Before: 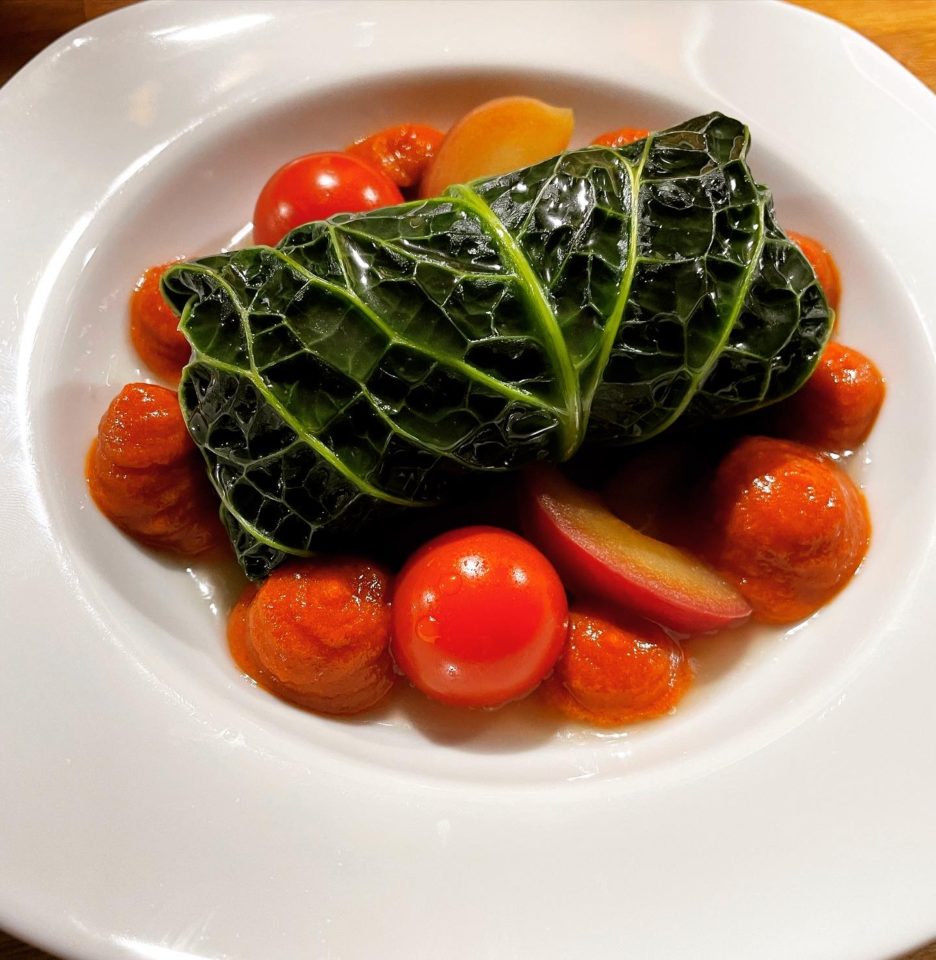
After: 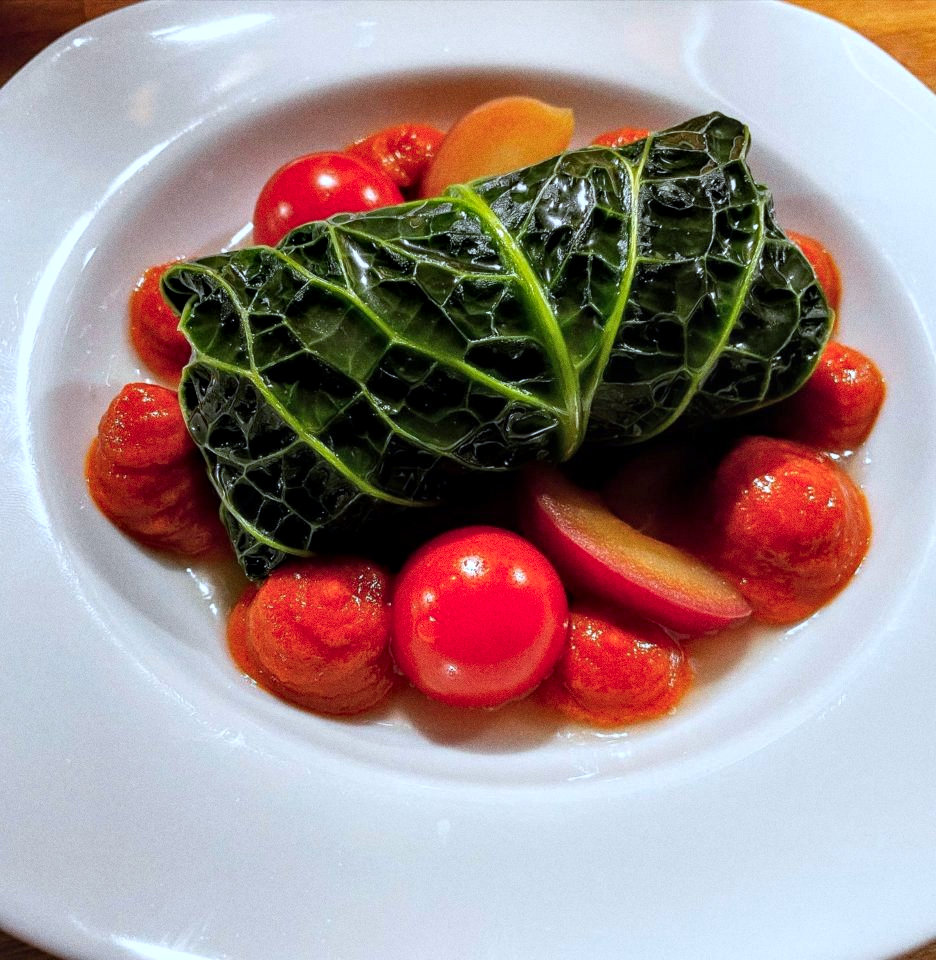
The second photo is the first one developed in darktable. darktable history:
grain: coarseness 0.09 ISO
color calibration: output R [0.972, 0.068, -0.094, 0], output G [-0.178, 1.216, -0.086, 0], output B [0.095, -0.136, 0.98, 0], illuminant custom, x 0.371, y 0.381, temperature 4283.16 K
local contrast: detail 130%
